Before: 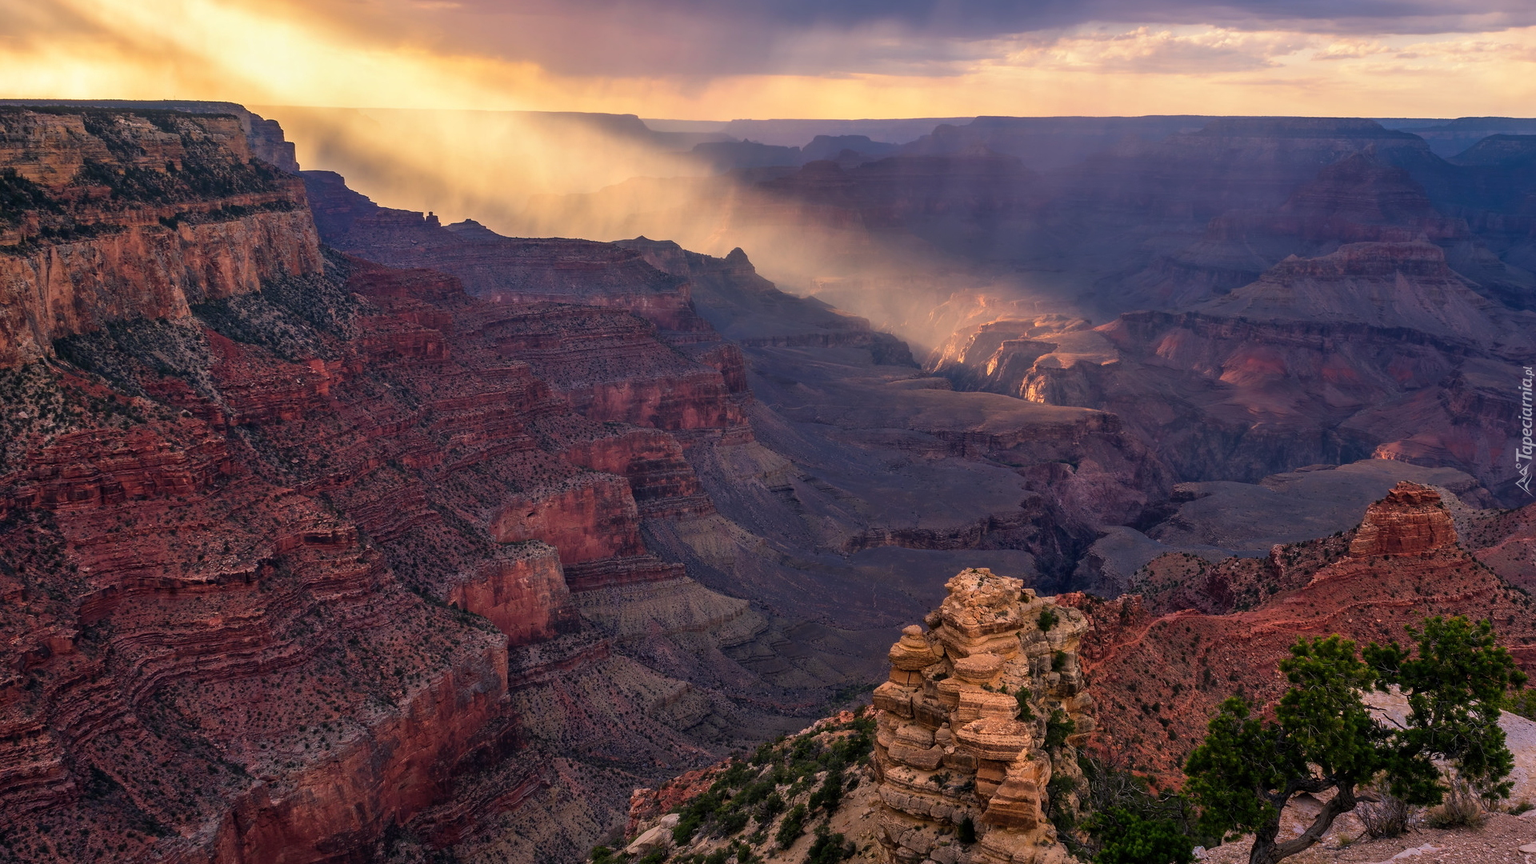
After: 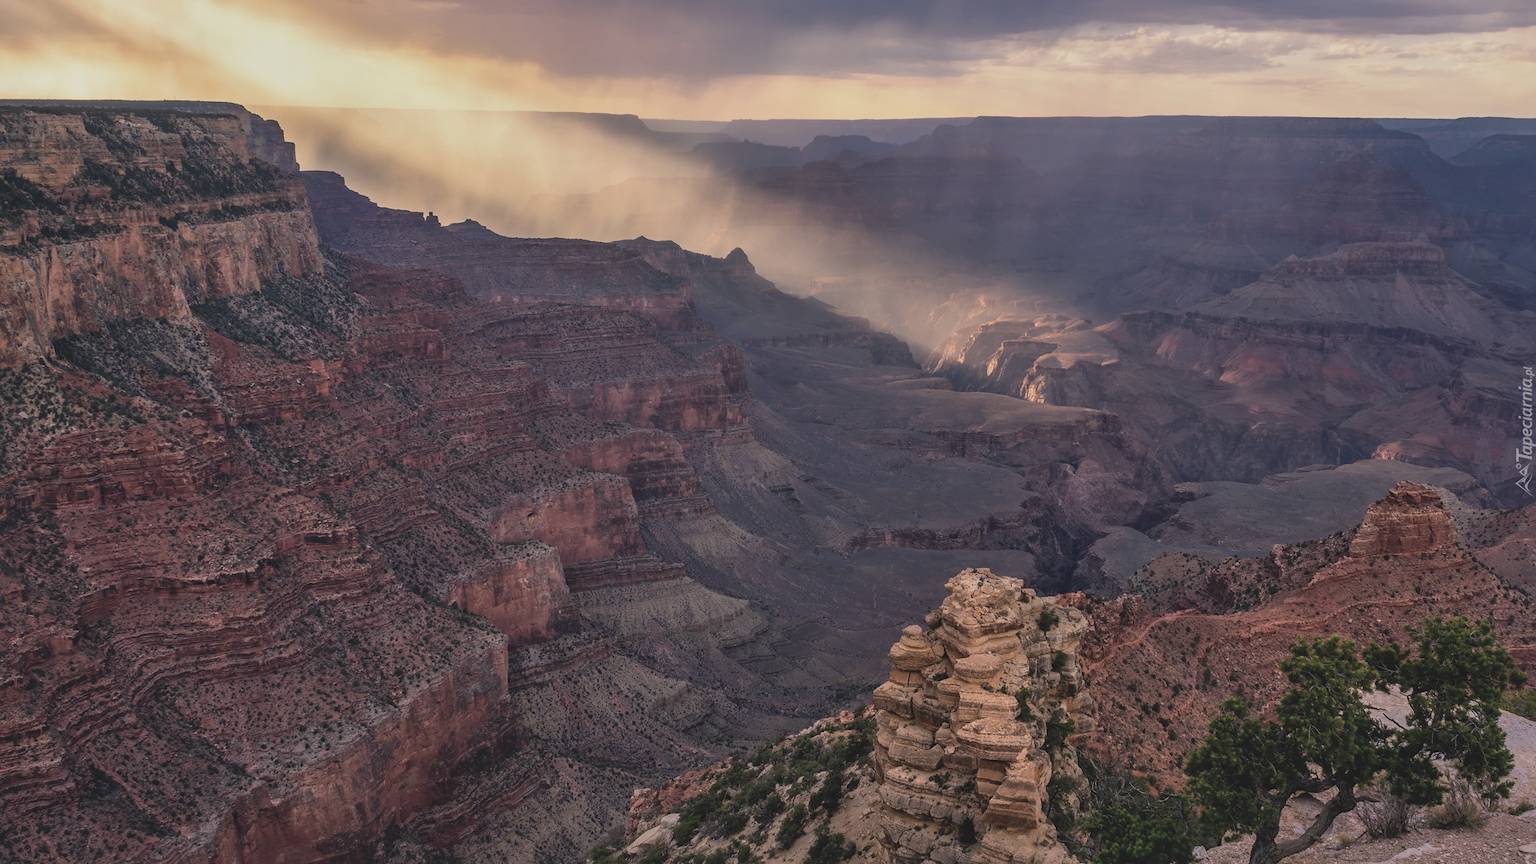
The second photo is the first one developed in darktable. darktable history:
local contrast: mode bilateral grid, contrast 25, coarseness 50, detail 123%, midtone range 0.2
contrast brightness saturation: contrast -0.26, saturation -0.43
